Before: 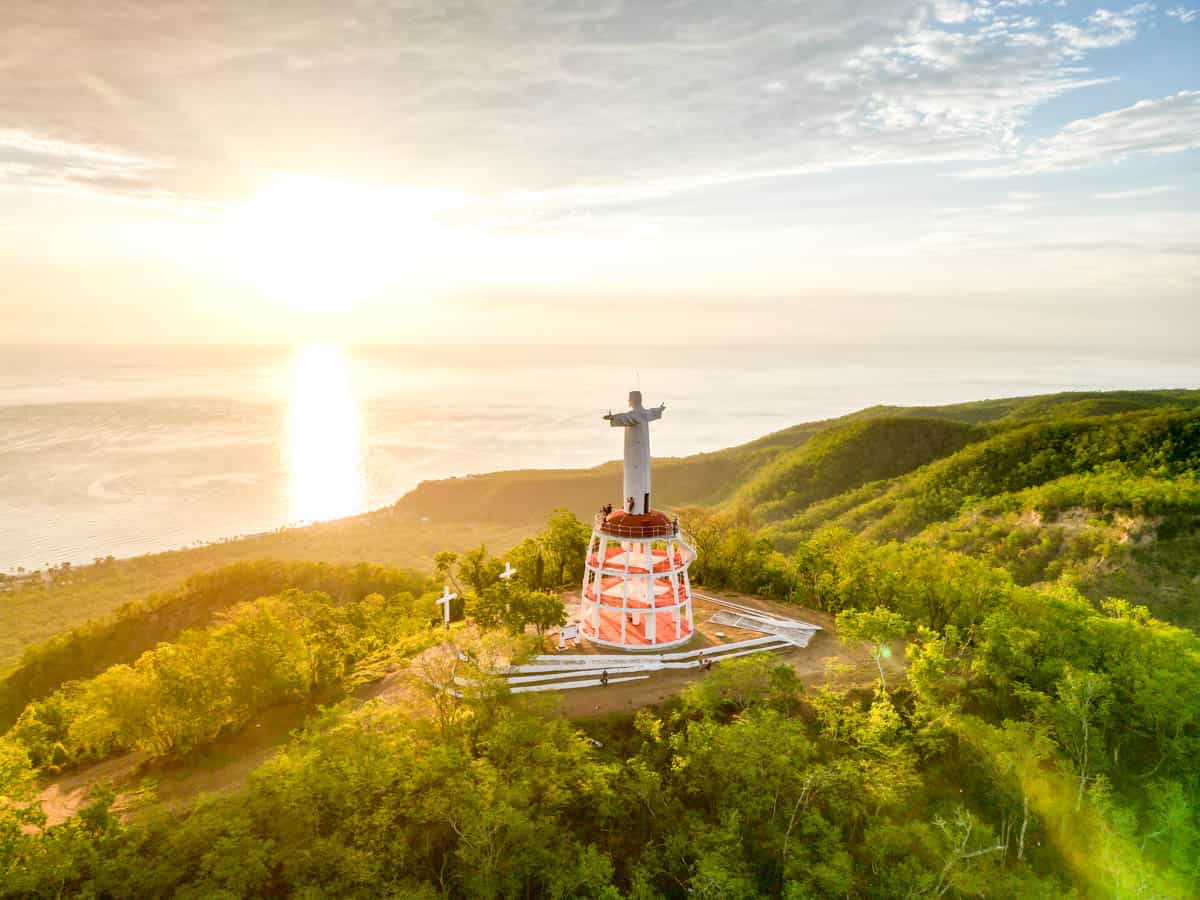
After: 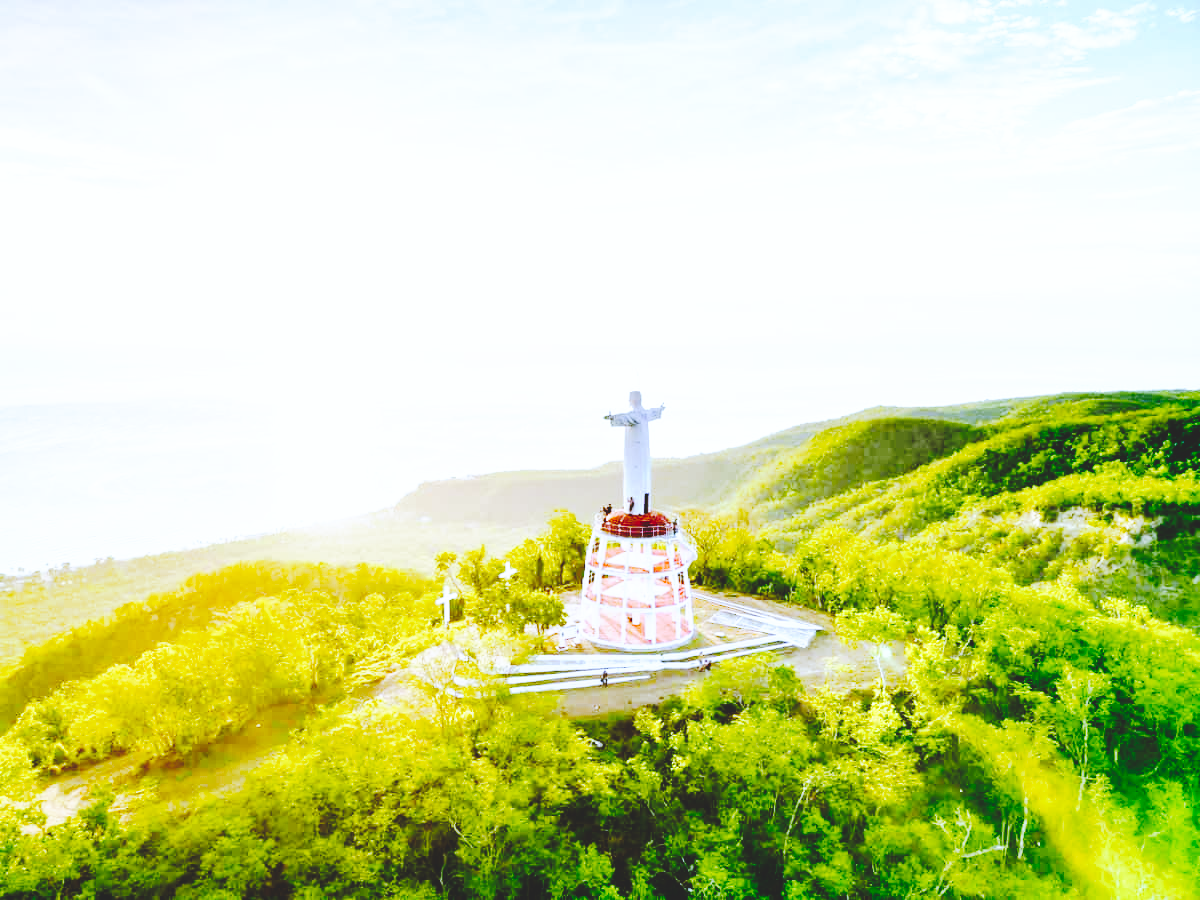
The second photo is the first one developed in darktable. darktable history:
base curve: curves: ch0 [(0, 0) (0.007, 0.004) (0.027, 0.03) (0.046, 0.07) (0.207, 0.54) (0.442, 0.872) (0.673, 0.972) (1, 1)], preserve colors none
white balance: red 0.766, blue 1.537
tone curve: curves: ch0 [(0, 0) (0.003, 0.14) (0.011, 0.141) (0.025, 0.141) (0.044, 0.142) (0.069, 0.146) (0.1, 0.151) (0.136, 0.16) (0.177, 0.182) (0.224, 0.214) (0.277, 0.272) (0.335, 0.35) (0.399, 0.453) (0.468, 0.548) (0.543, 0.634) (0.623, 0.715) (0.709, 0.778) (0.801, 0.848) (0.898, 0.902) (1, 1)], preserve colors none
exposure: exposure 0.15 EV, compensate highlight preservation false
